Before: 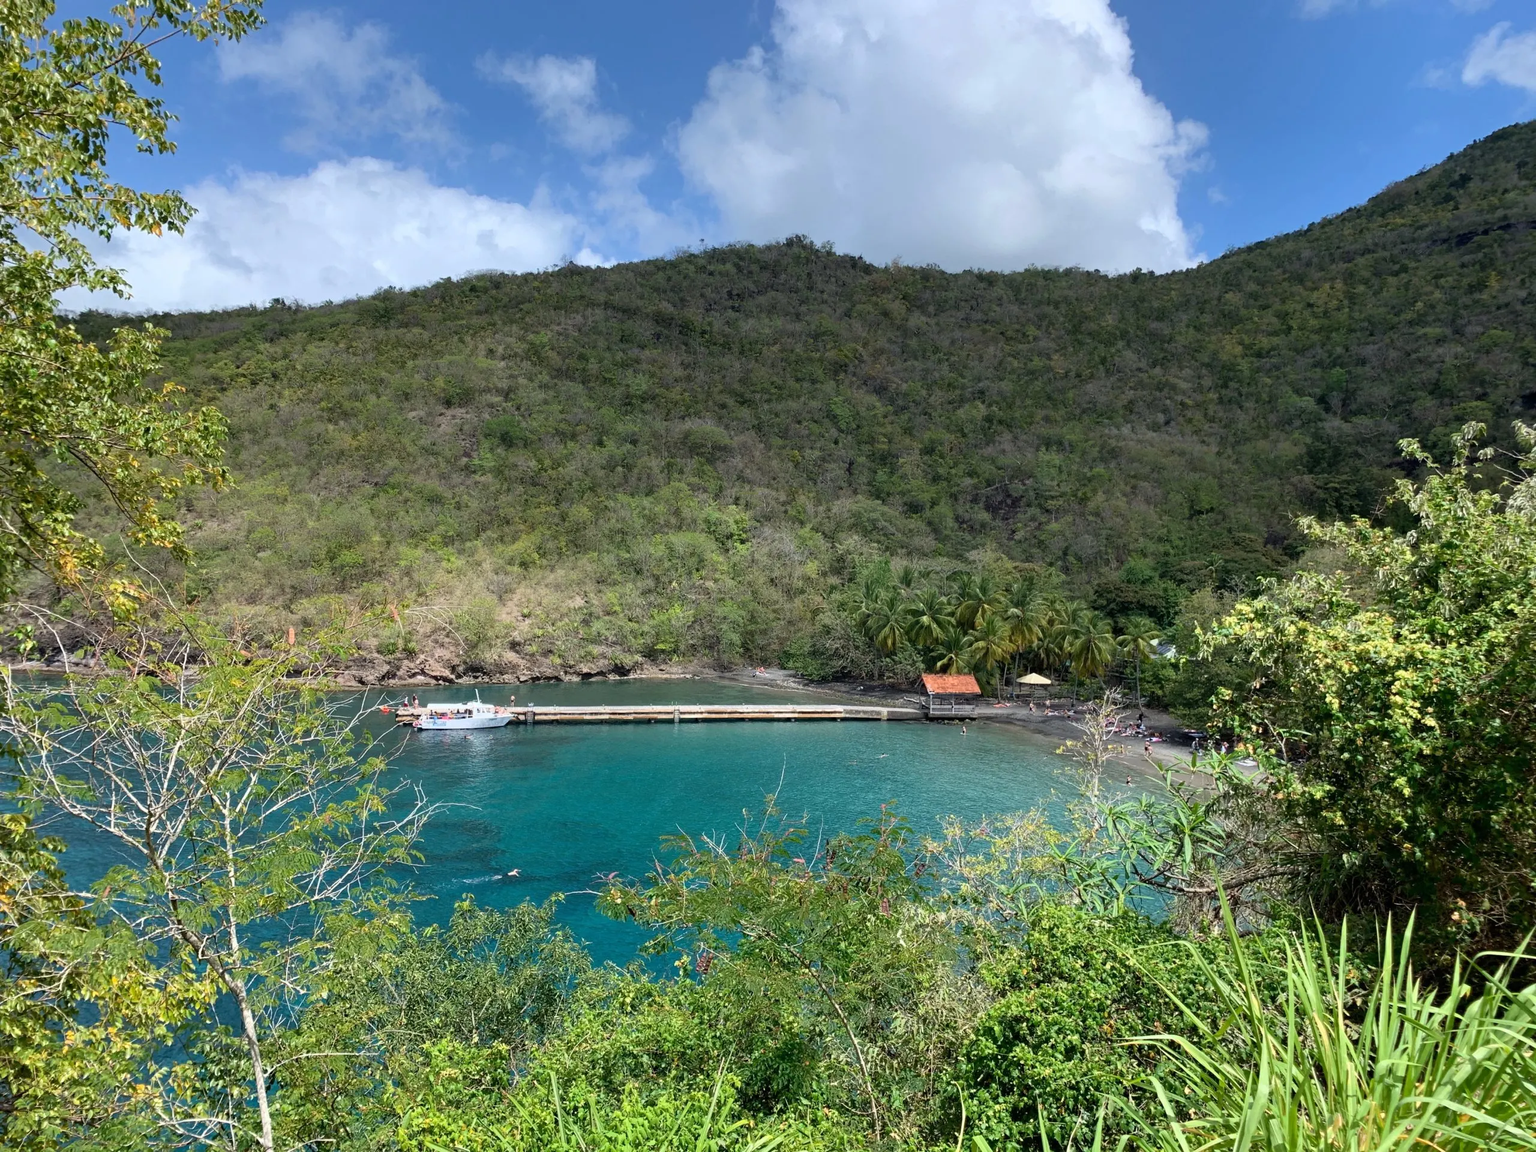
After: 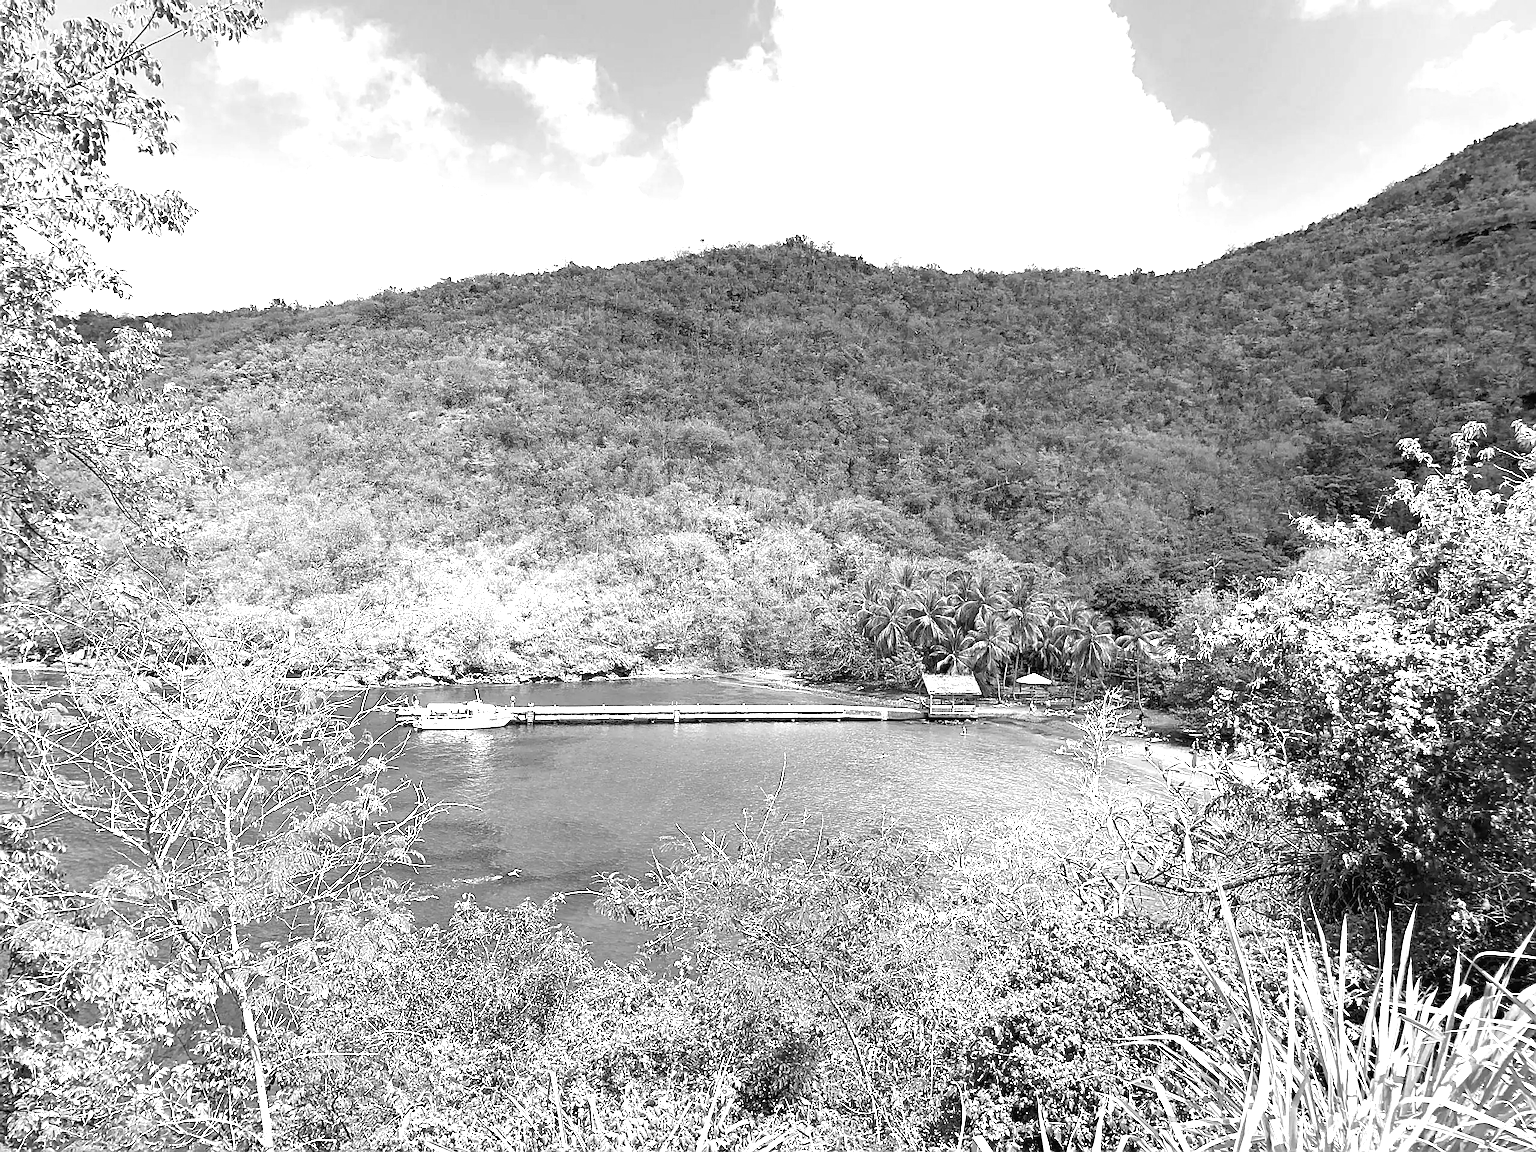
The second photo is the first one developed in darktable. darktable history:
sharpen: radius 1.4, amount 1.25, threshold 0.7
monochrome: on, module defaults
exposure: black level correction 0.001, exposure 1.822 EV, compensate exposure bias true, compensate highlight preservation false
graduated density: rotation -180°, offset 27.42
color balance: lift [1, 1.015, 1.004, 0.985], gamma [1, 0.958, 0.971, 1.042], gain [1, 0.956, 0.977, 1.044]
